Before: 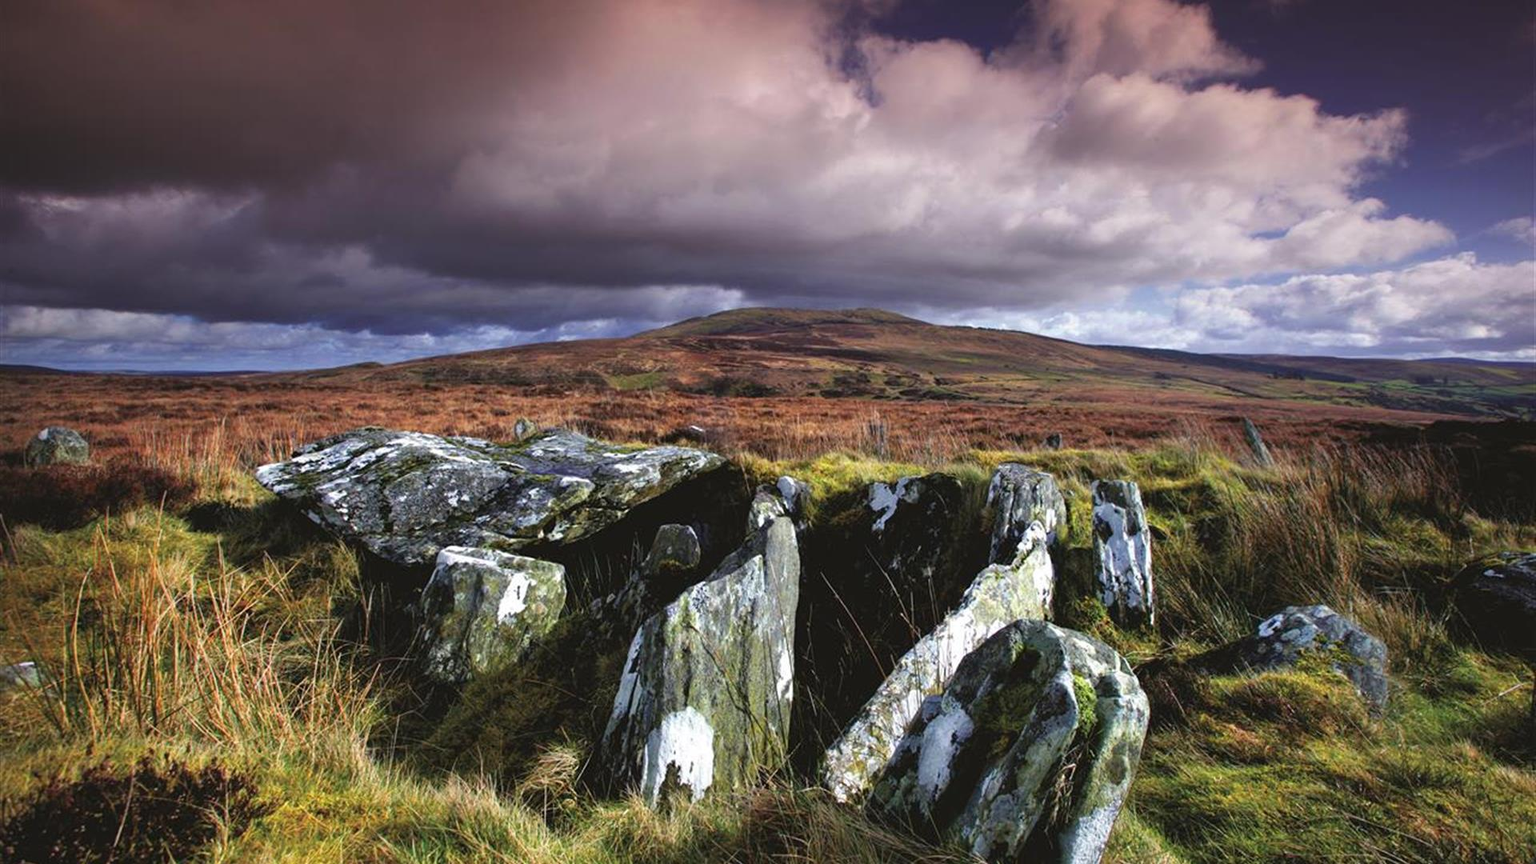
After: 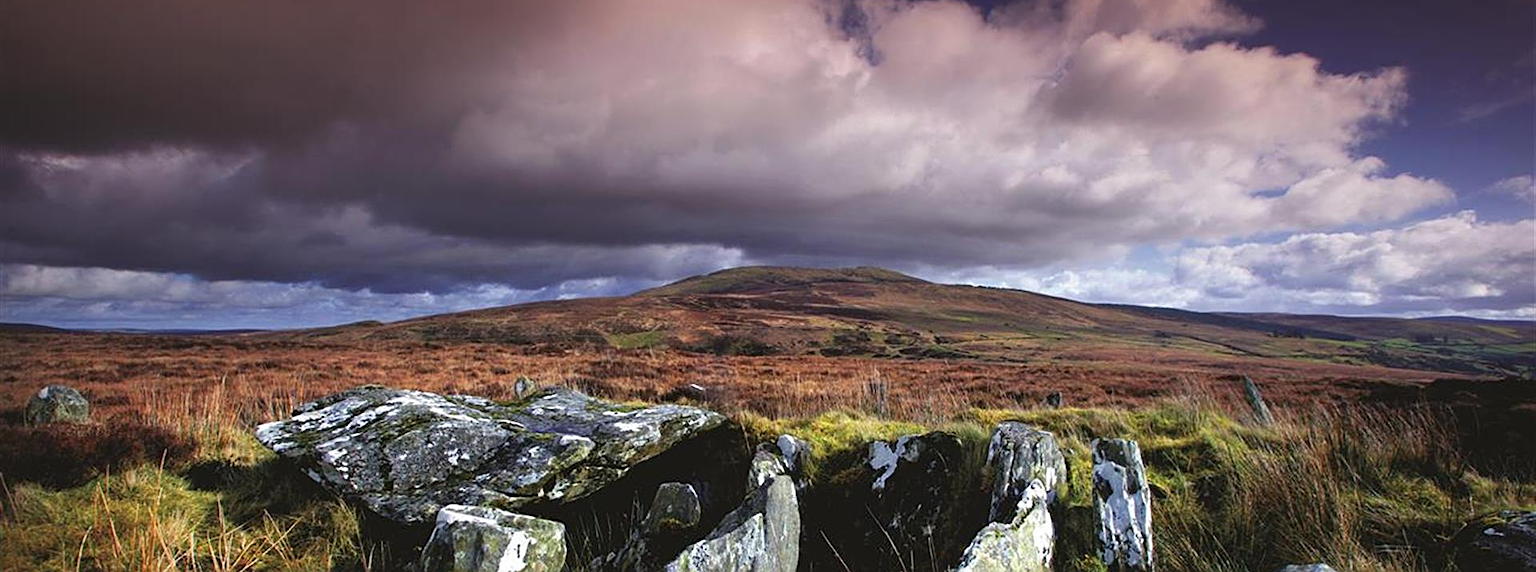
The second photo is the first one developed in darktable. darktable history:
crop and rotate: top 4.853%, bottom 28.854%
sharpen: on, module defaults
